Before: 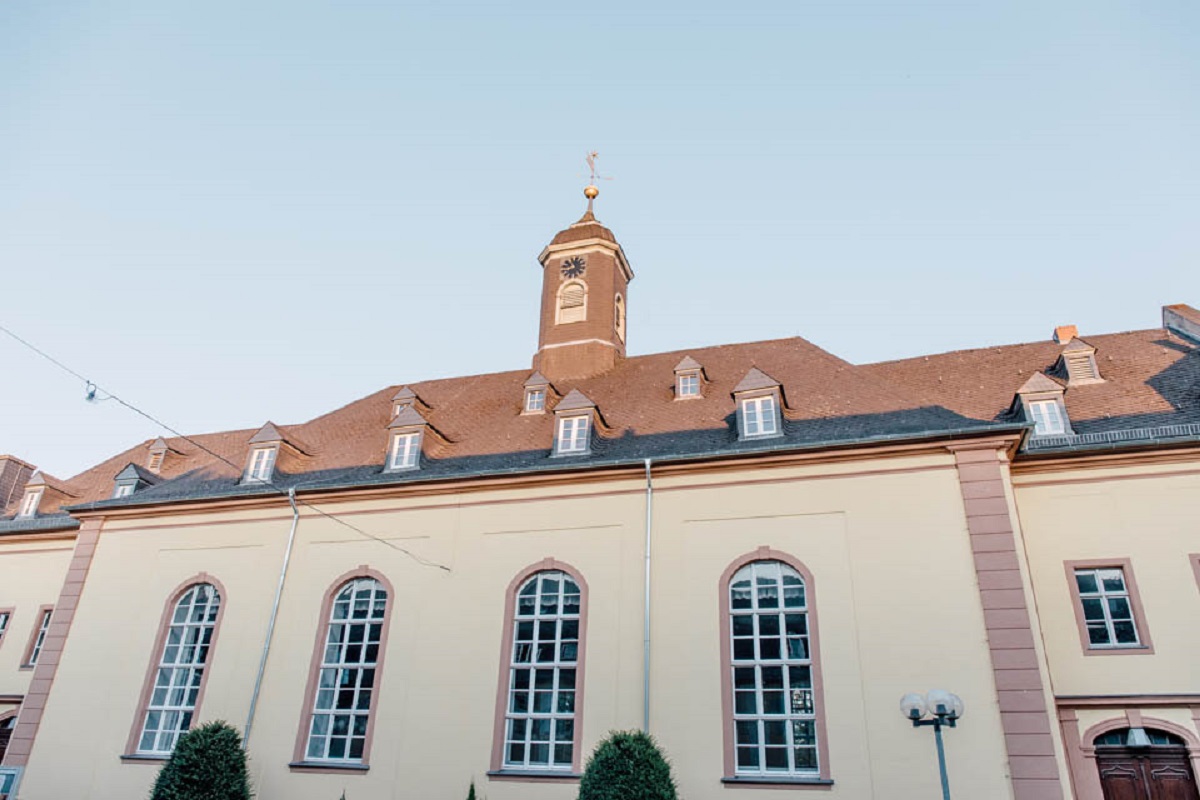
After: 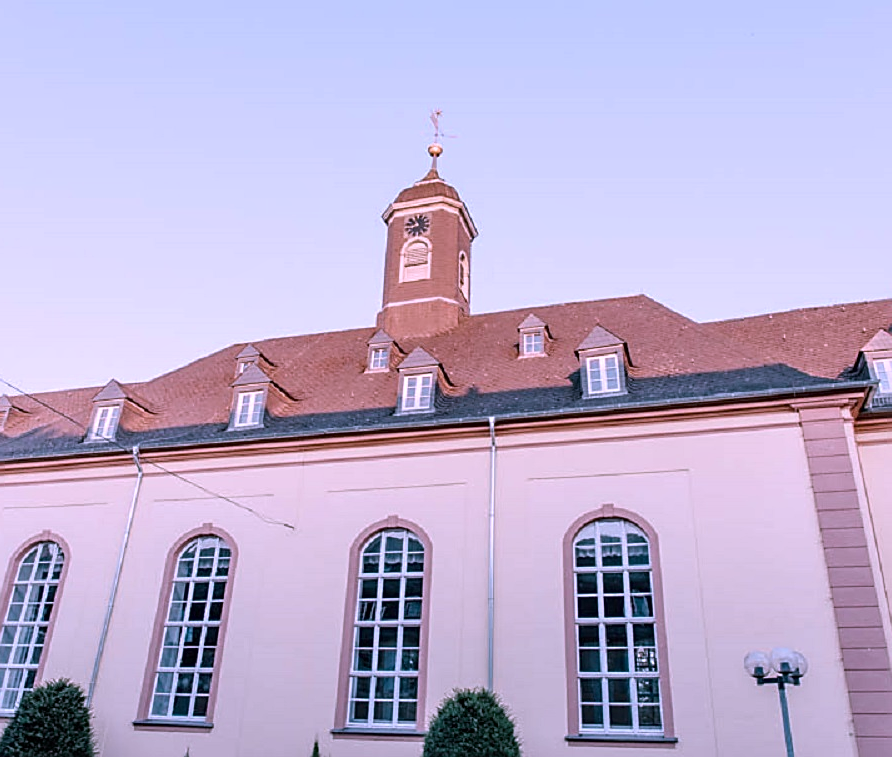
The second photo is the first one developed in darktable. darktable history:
color correction: highlights a* 15.24, highlights b* -25.22
sharpen: on, module defaults
crop and rotate: left 13.004%, top 5.358%, right 12.581%
local contrast: mode bilateral grid, contrast 21, coarseness 49, detail 119%, midtone range 0.2
